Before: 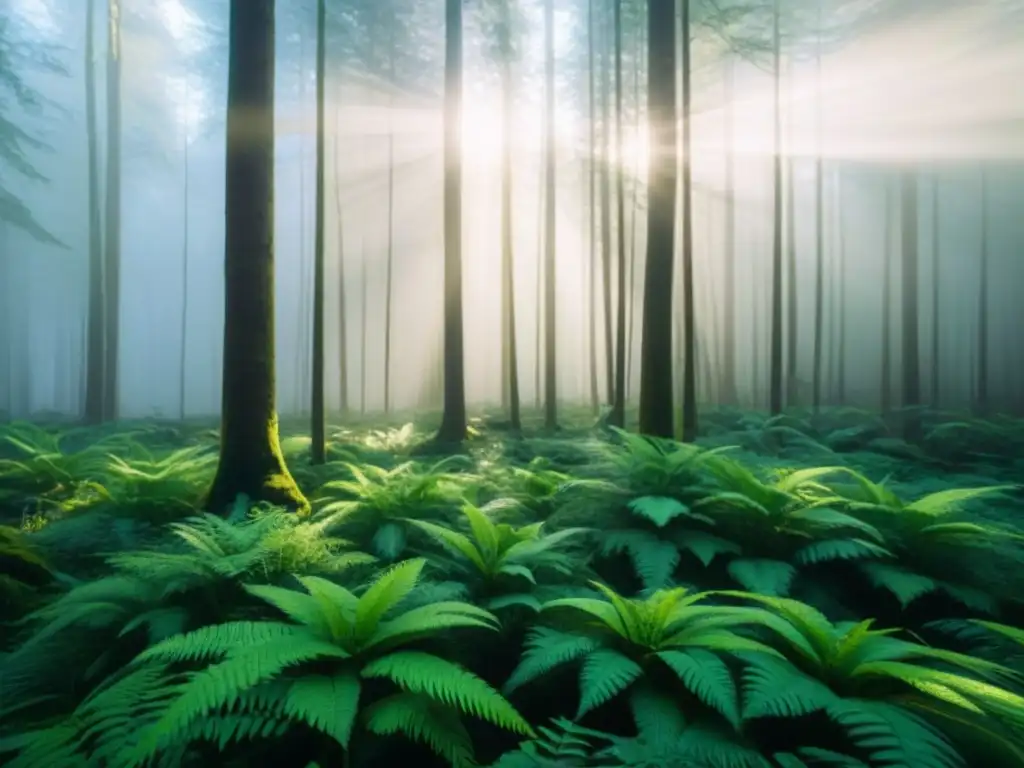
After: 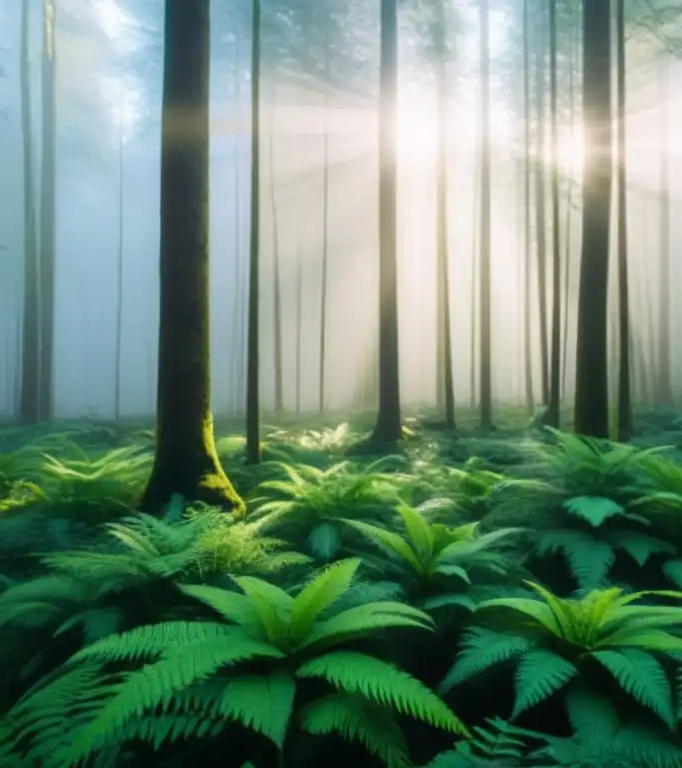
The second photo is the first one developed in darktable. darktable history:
crop and rotate: left 6.394%, right 26.924%
